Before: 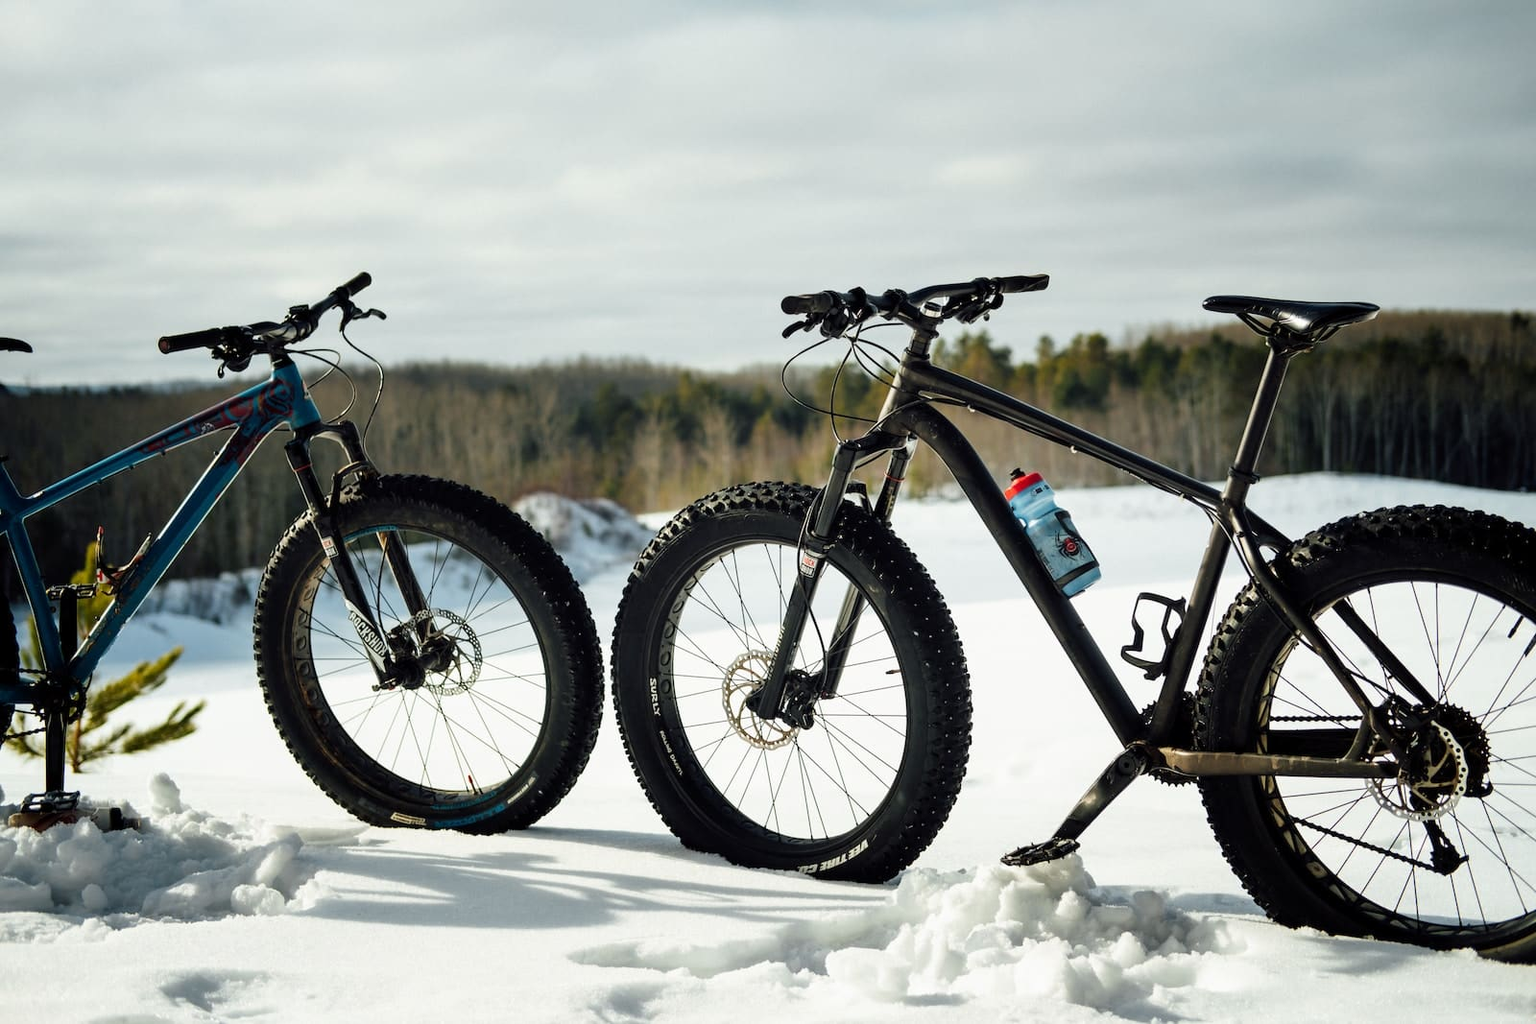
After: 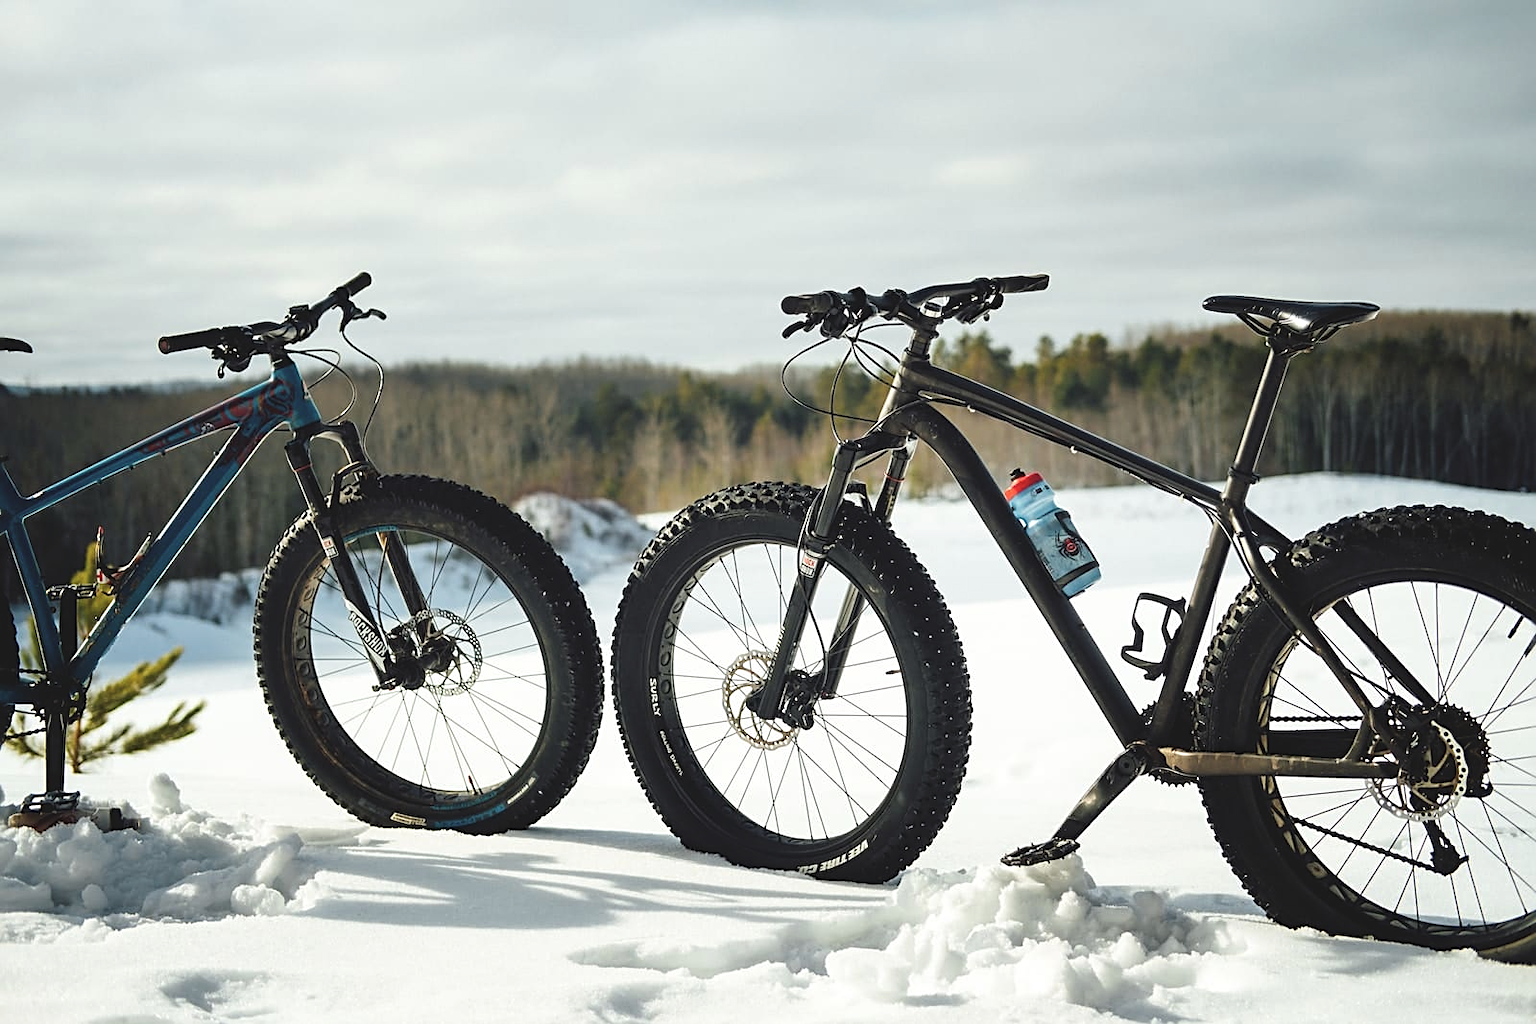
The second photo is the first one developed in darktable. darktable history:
color balance: lift [1.007, 1, 1, 1], gamma [1.097, 1, 1, 1]
shadows and highlights: shadows 12, white point adjustment 1.2, highlights -0.36, soften with gaussian
sharpen: on, module defaults
